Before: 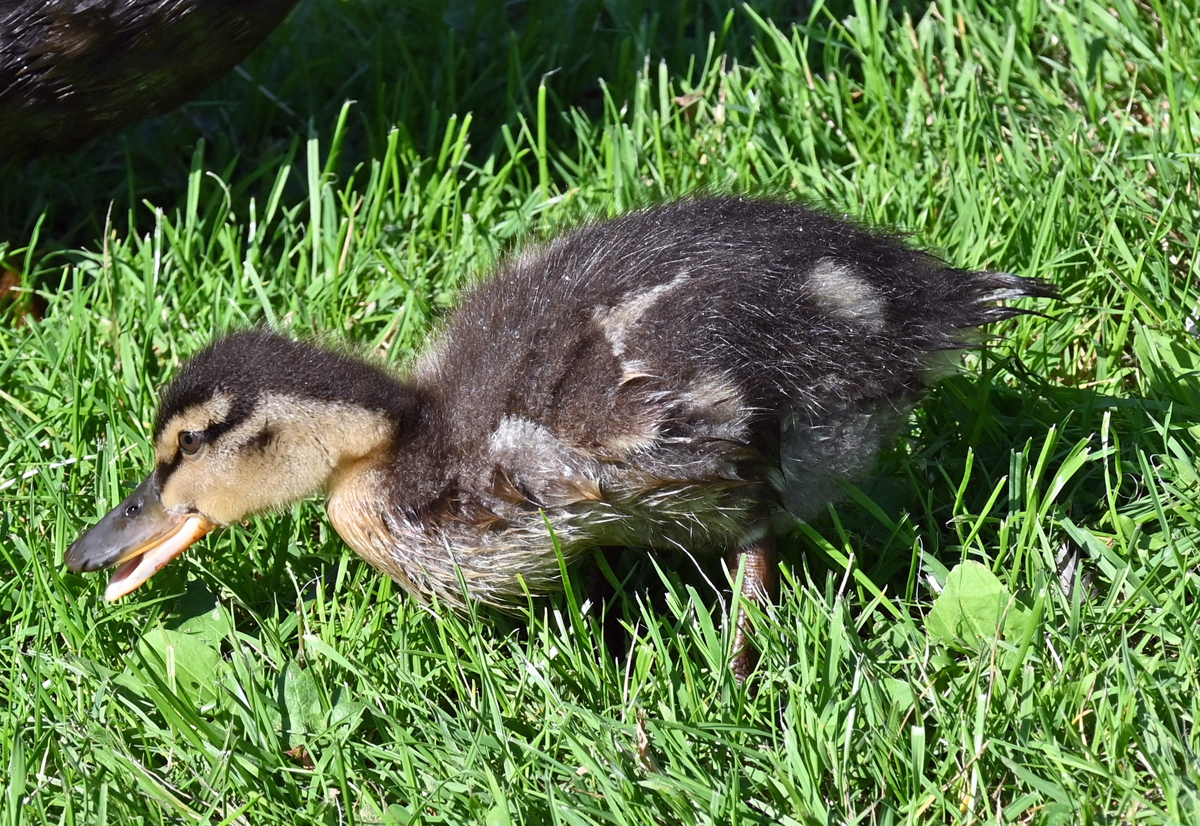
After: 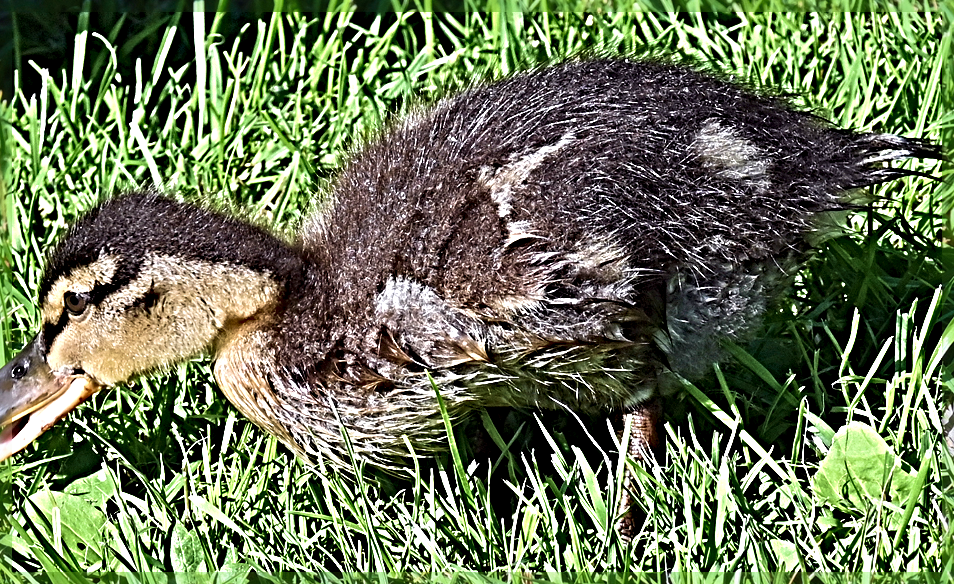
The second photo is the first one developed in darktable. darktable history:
crop: left 9.558%, top 16.897%, right 10.902%, bottom 12.359%
velvia: strength 39.92%
sharpen: radius 6.279, amount 1.802, threshold 0.184
